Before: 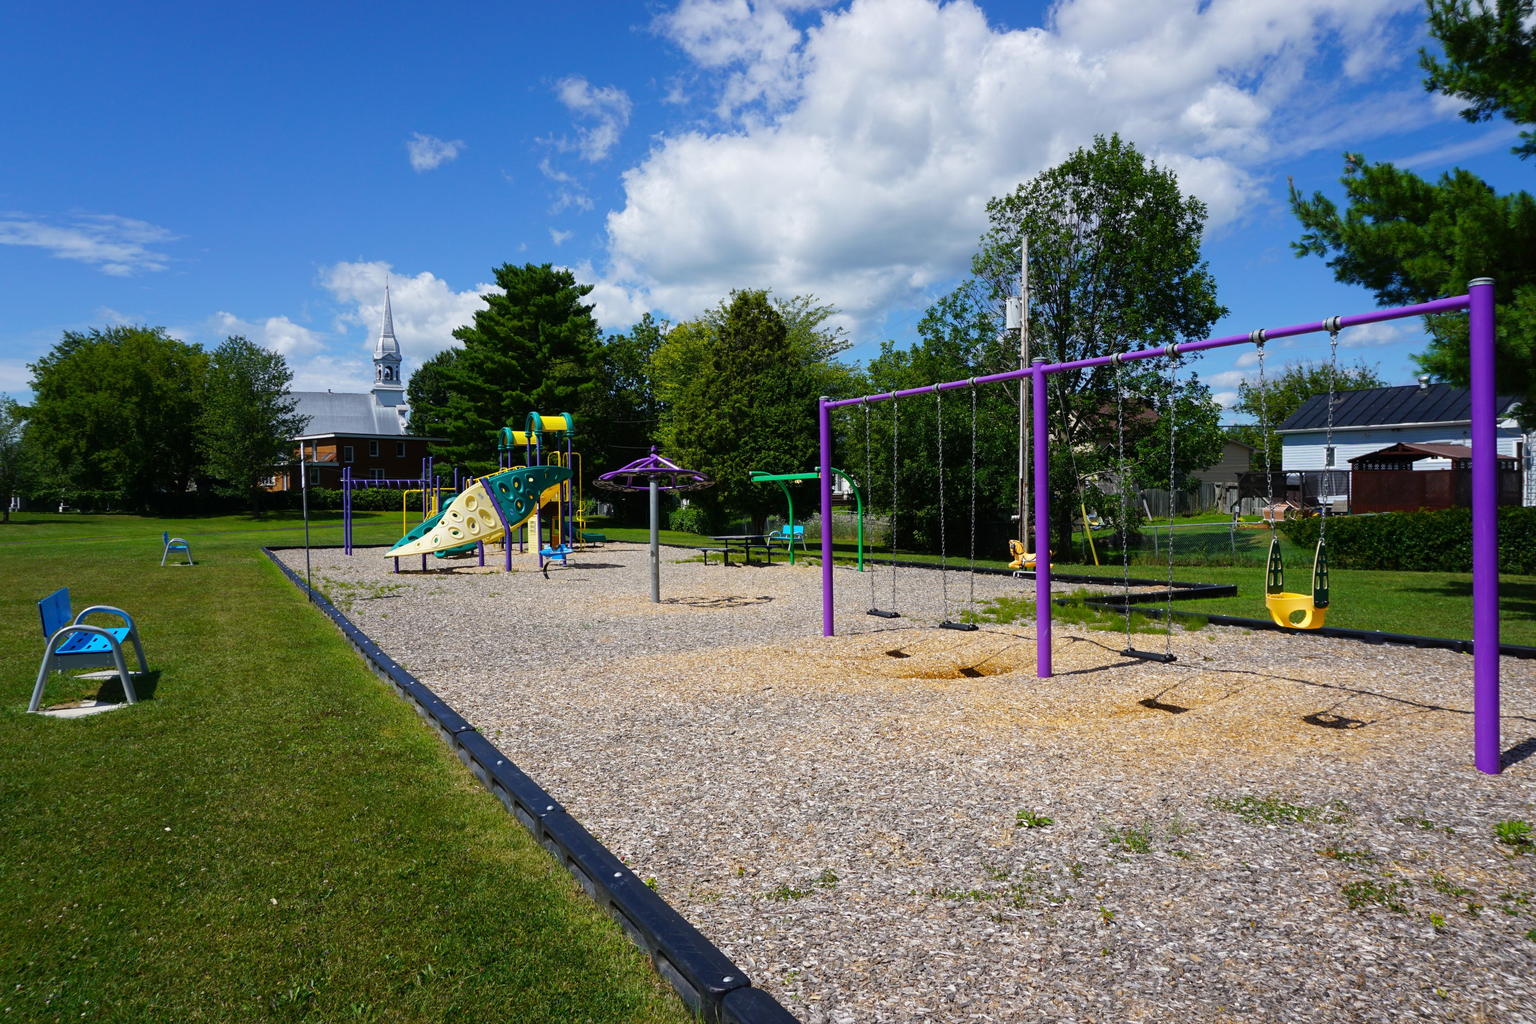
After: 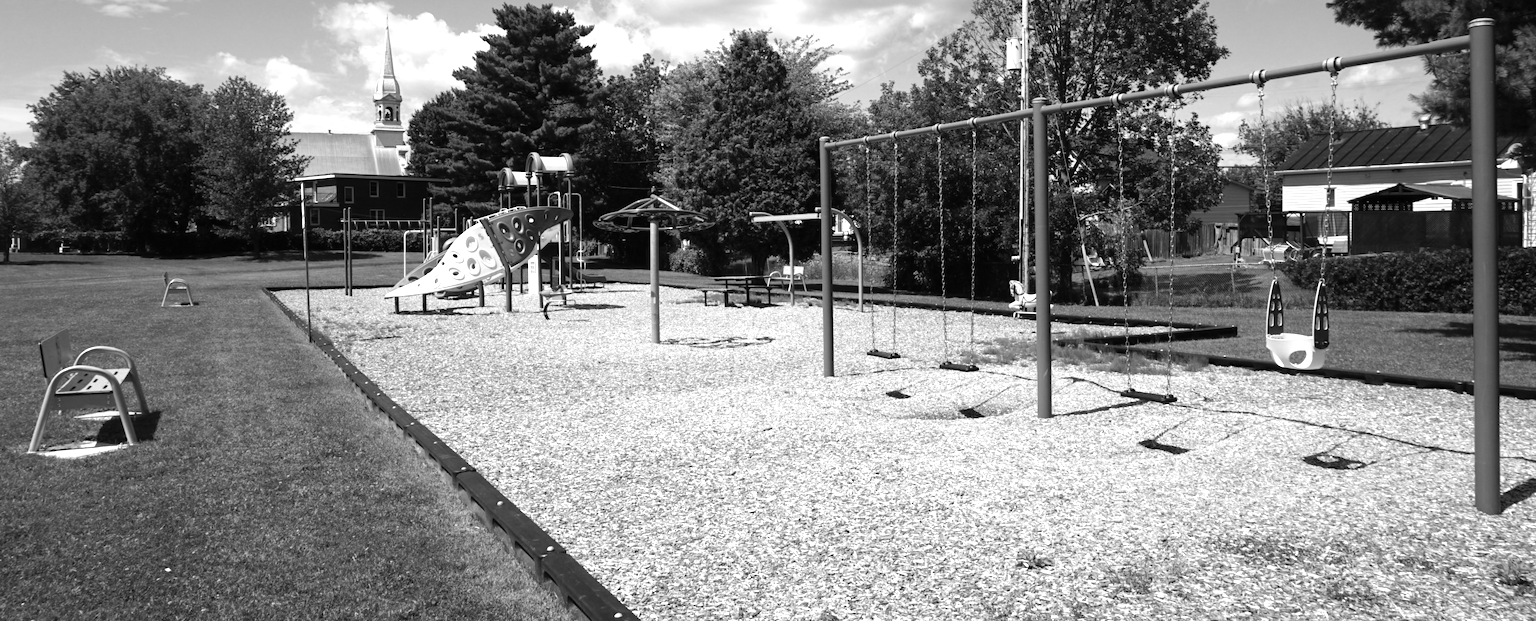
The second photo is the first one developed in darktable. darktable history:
lowpass: radius 0.5, unbound 0
crop and rotate: top 25.357%, bottom 13.942%
monochrome: on, module defaults
levels: levels [0, 0.394, 0.787]
